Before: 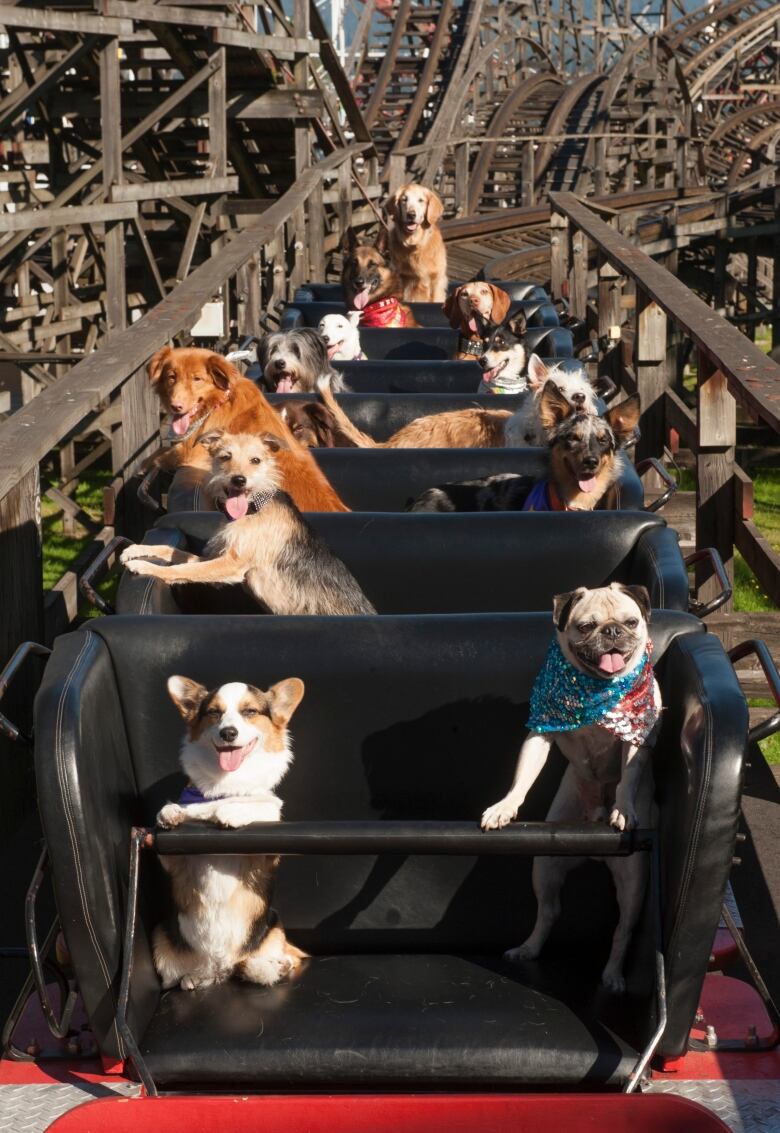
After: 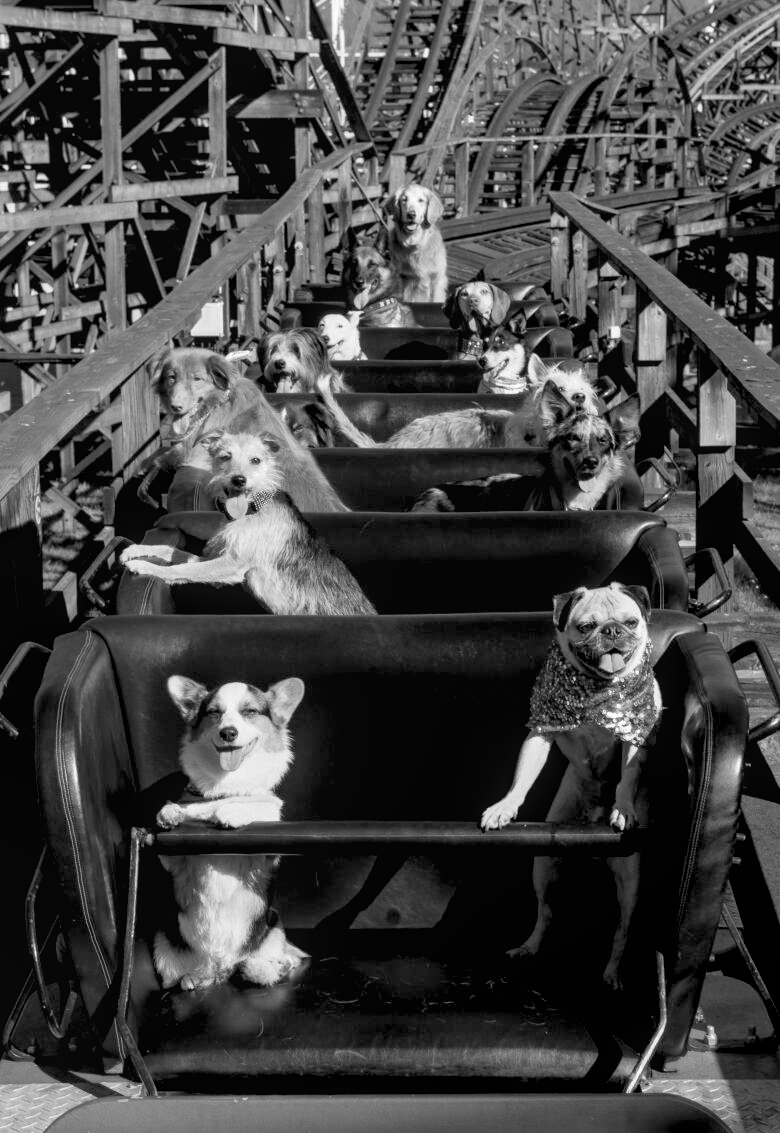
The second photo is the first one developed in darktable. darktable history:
local contrast: detail 110%
monochrome: on, module defaults
rgb levels: levels [[0.013, 0.434, 0.89], [0, 0.5, 1], [0, 0.5, 1]]
